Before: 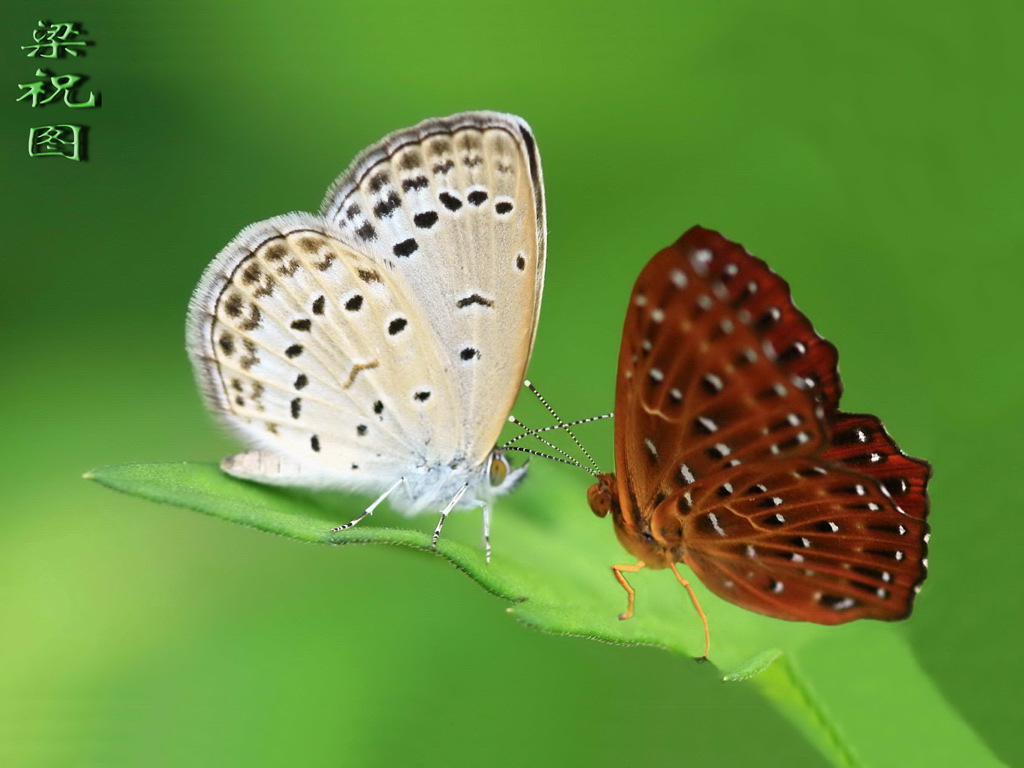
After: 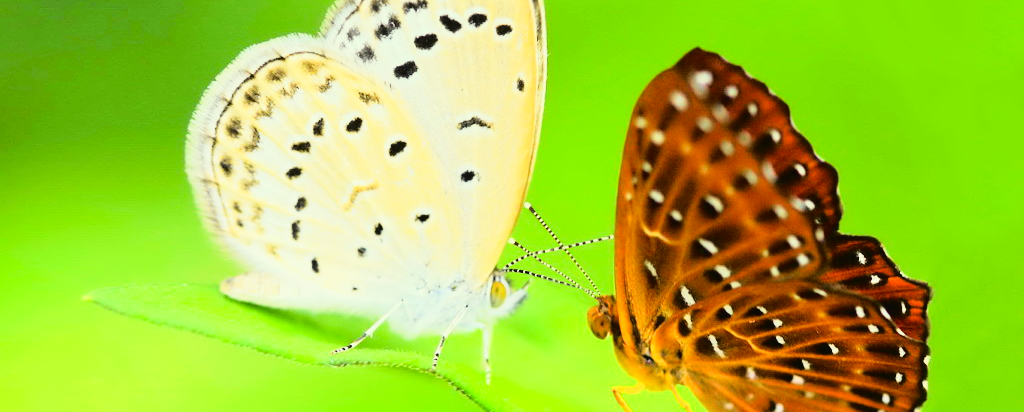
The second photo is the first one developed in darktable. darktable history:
color correction: highlights a* -5.76, highlights b* 11.32
crop and rotate: top 23.261%, bottom 22.967%
tone curve: curves: ch0 [(0, 0.013) (0.129, 0.1) (0.327, 0.382) (0.489, 0.573) (0.66, 0.748) (0.858, 0.926) (1, 0.977)]; ch1 [(0, 0) (0.353, 0.344) (0.45, 0.46) (0.498, 0.498) (0.521, 0.512) (0.563, 0.559) (0.592, 0.578) (0.647, 0.657) (1, 1)]; ch2 [(0, 0) (0.333, 0.346) (0.375, 0.375) (0.424, 0.43) (0.476, 0.492) (0.502, 0.502) (0.524, 0.531) (0.579, 0.61) (0.612, 0.644) (0.66, 0.715) (1, 1)], color space Lab, independent channels, preserve colors none
tone equalizer: -7 EV 0.165 EV, -6 EV 0.56 EV, -5 EV 1.17 EV, -4 EV 1.29 EV, -3 EV 1.17 EV, -2 EV 0.6 EV, -1 EV 0.149 EV, edges refinement/feathering 500, mask exposure compensation -1.57 EV, preserve details no
